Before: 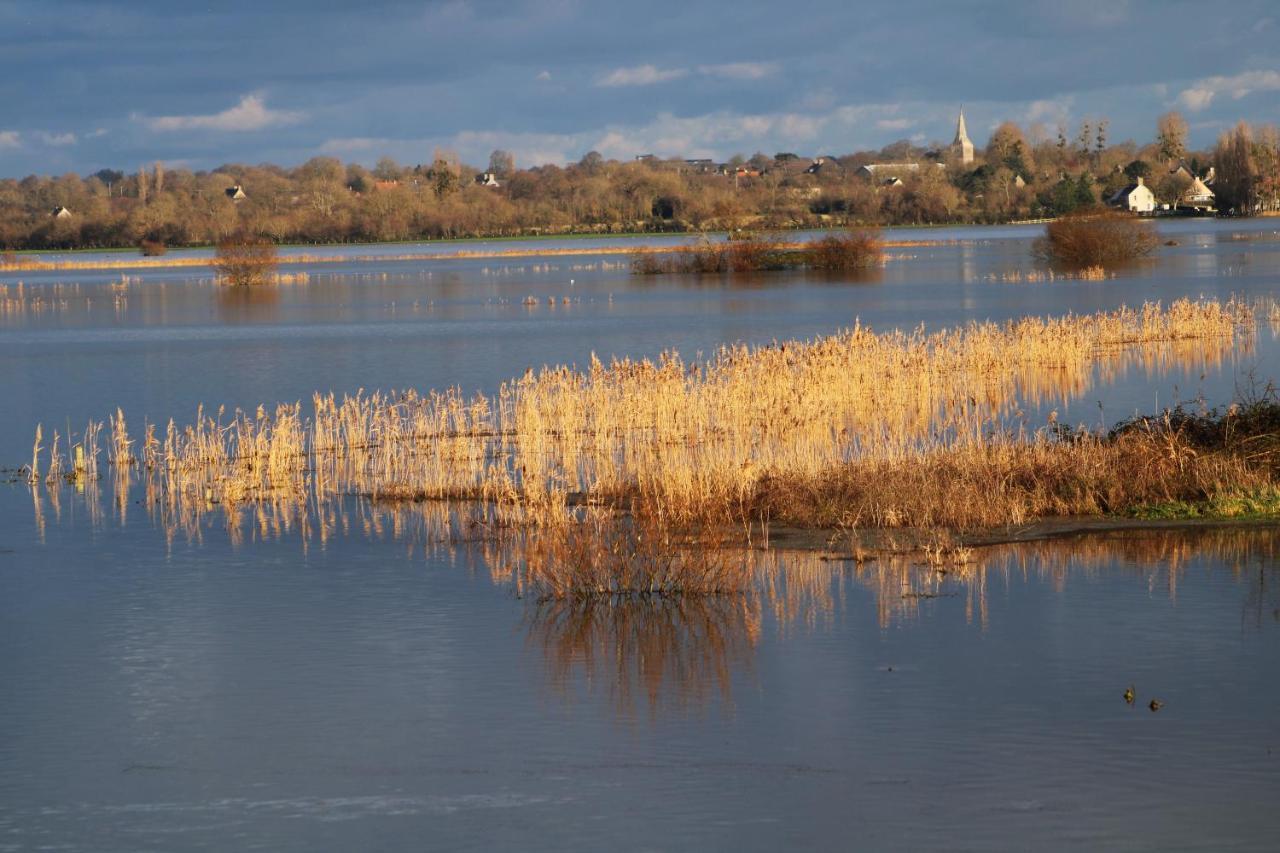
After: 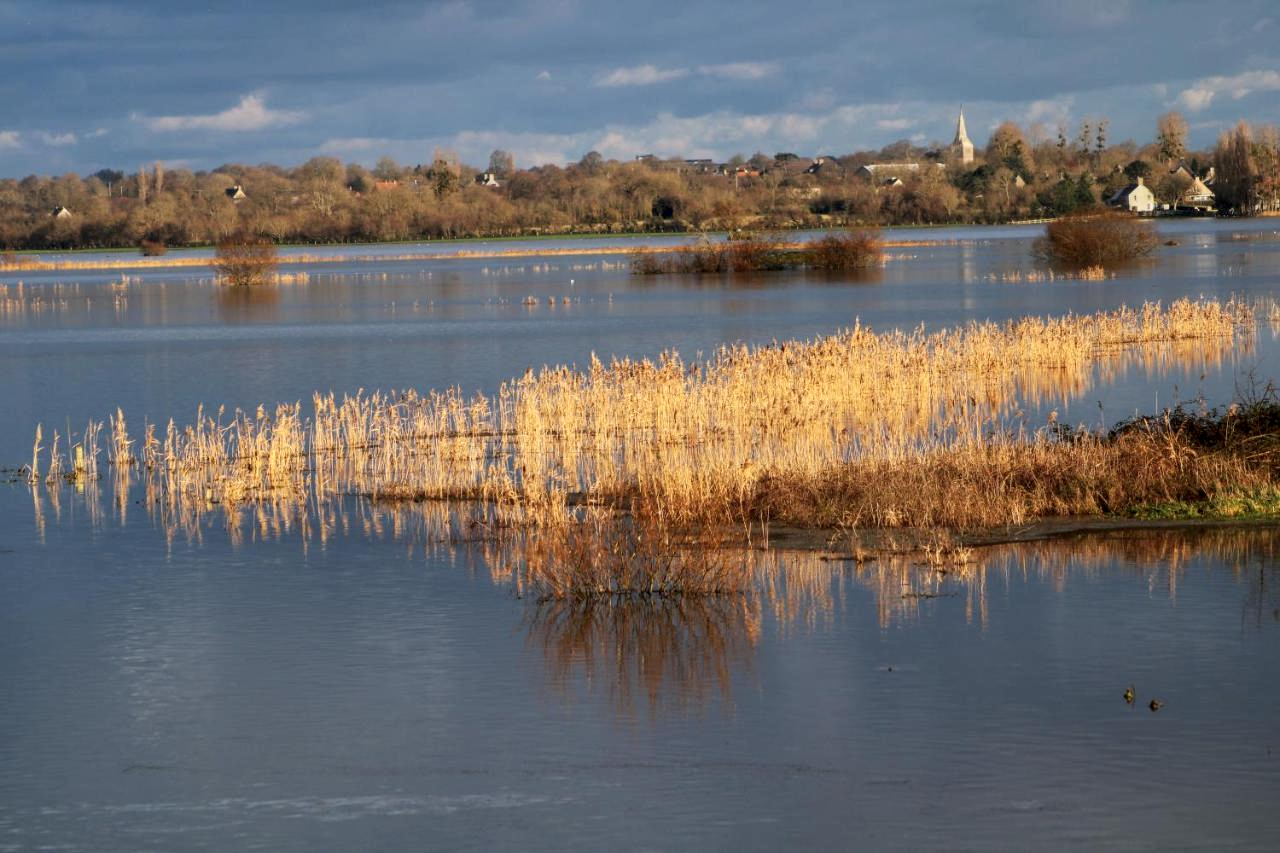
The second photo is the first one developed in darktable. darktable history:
exposure: compensate highlight preservation false
local contrast: highlights 29%, detail 130%
